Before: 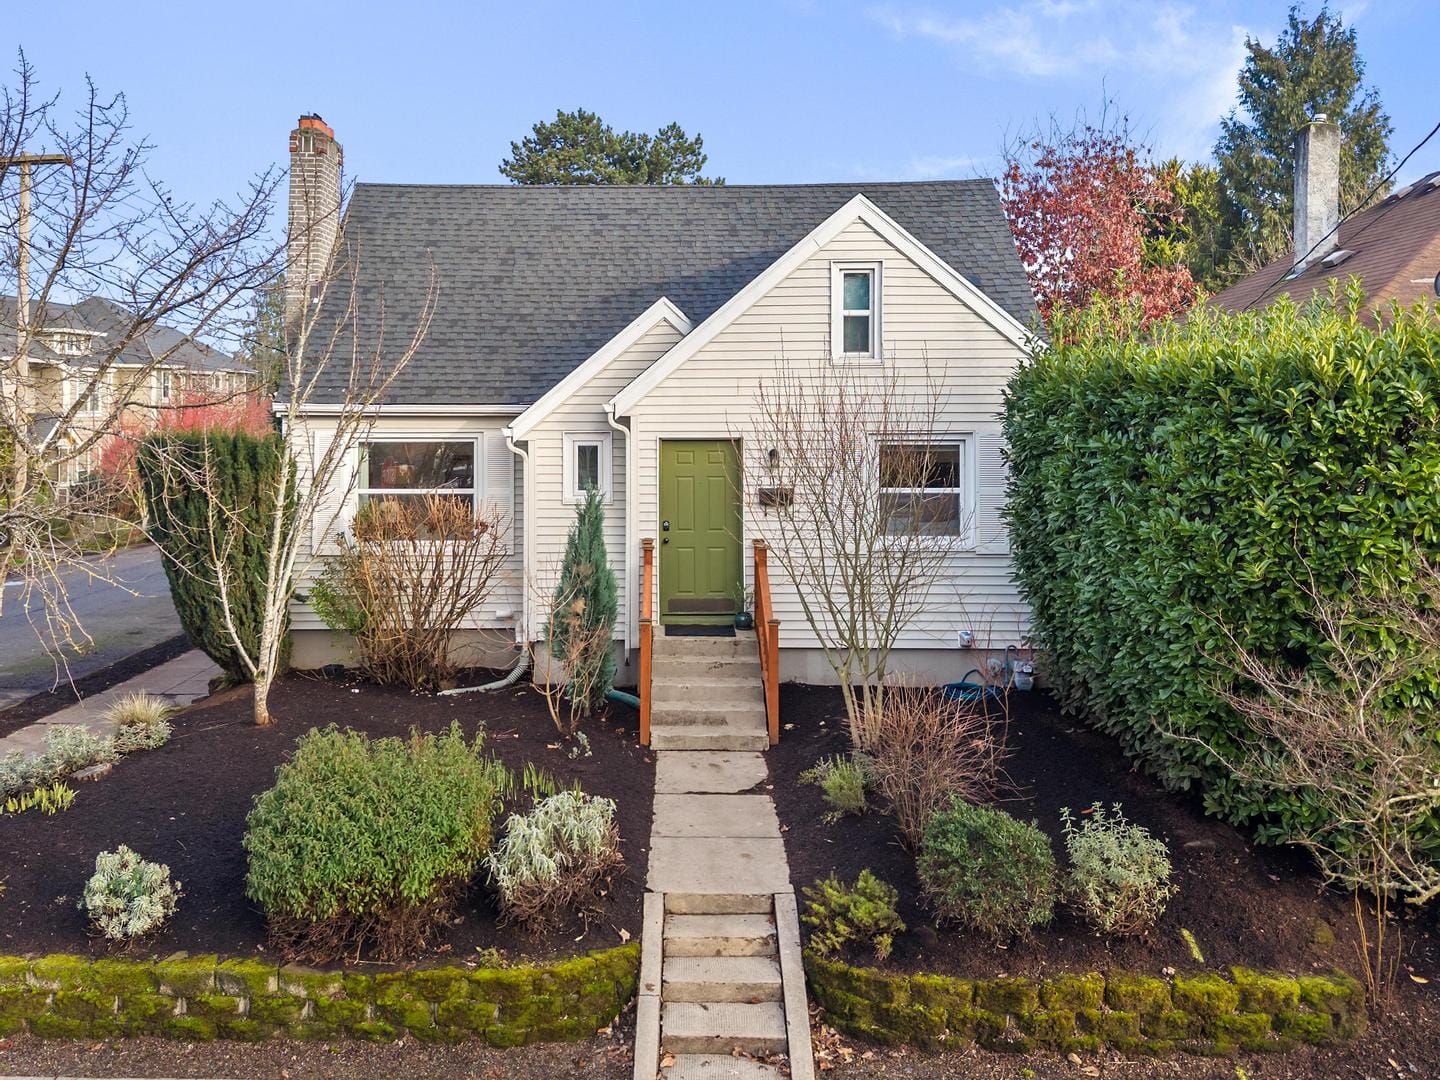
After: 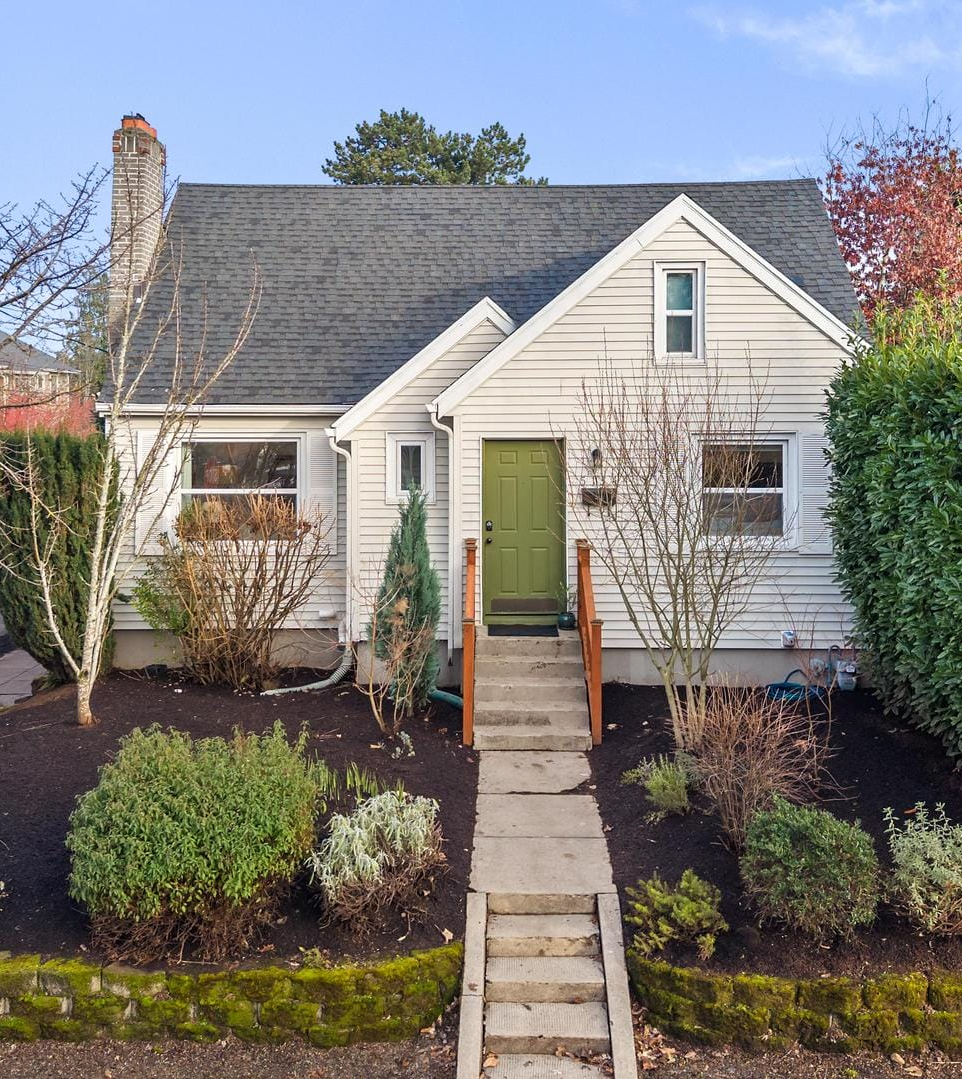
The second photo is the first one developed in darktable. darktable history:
crop and rotate: left 12.331%, right 20.812%
